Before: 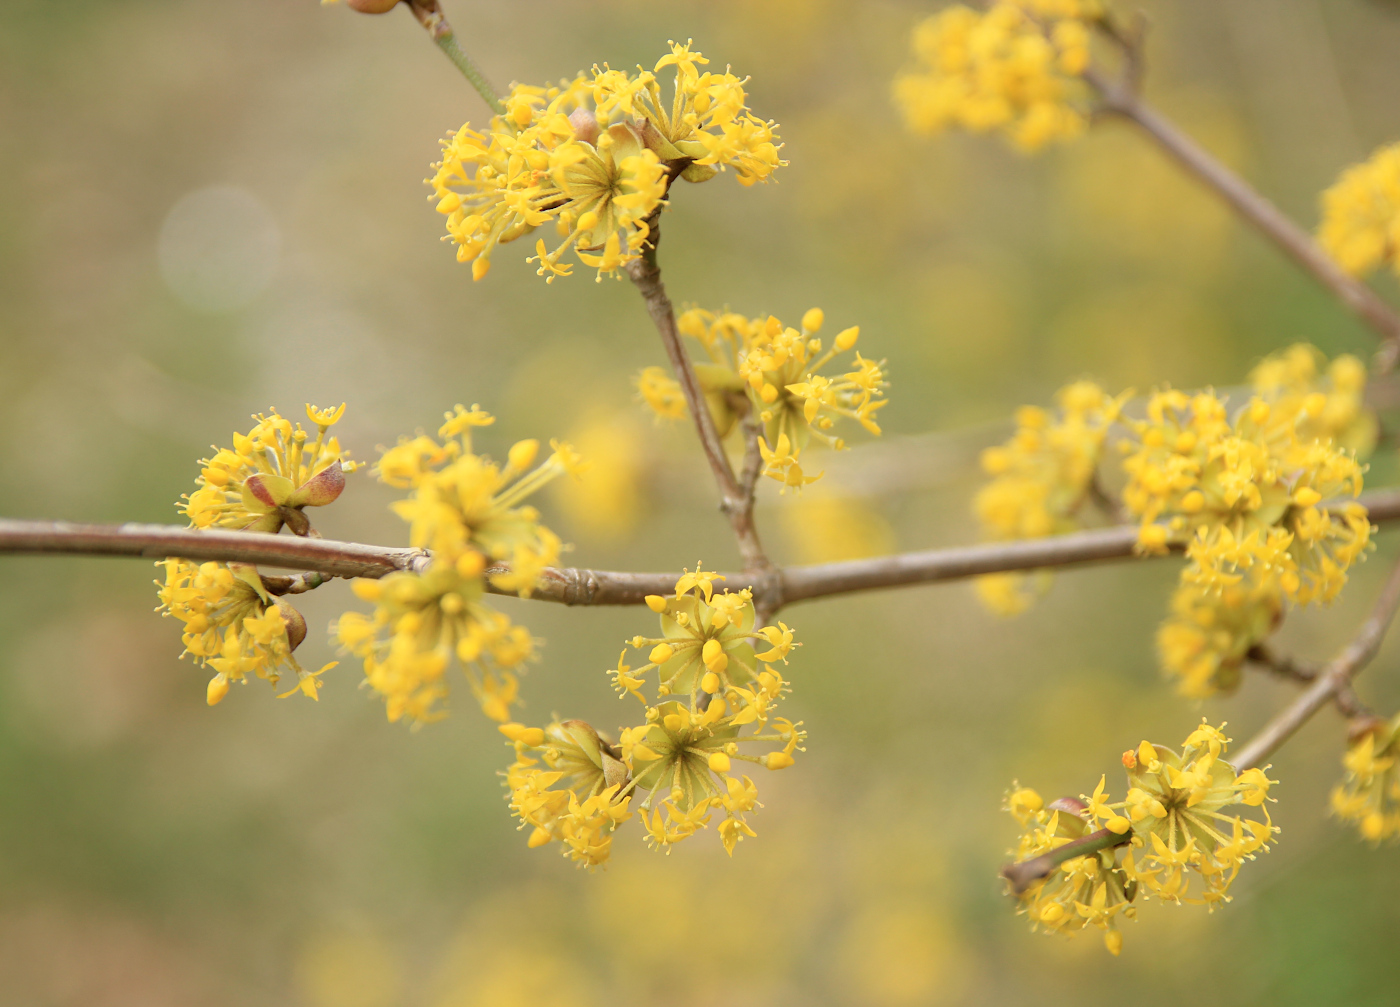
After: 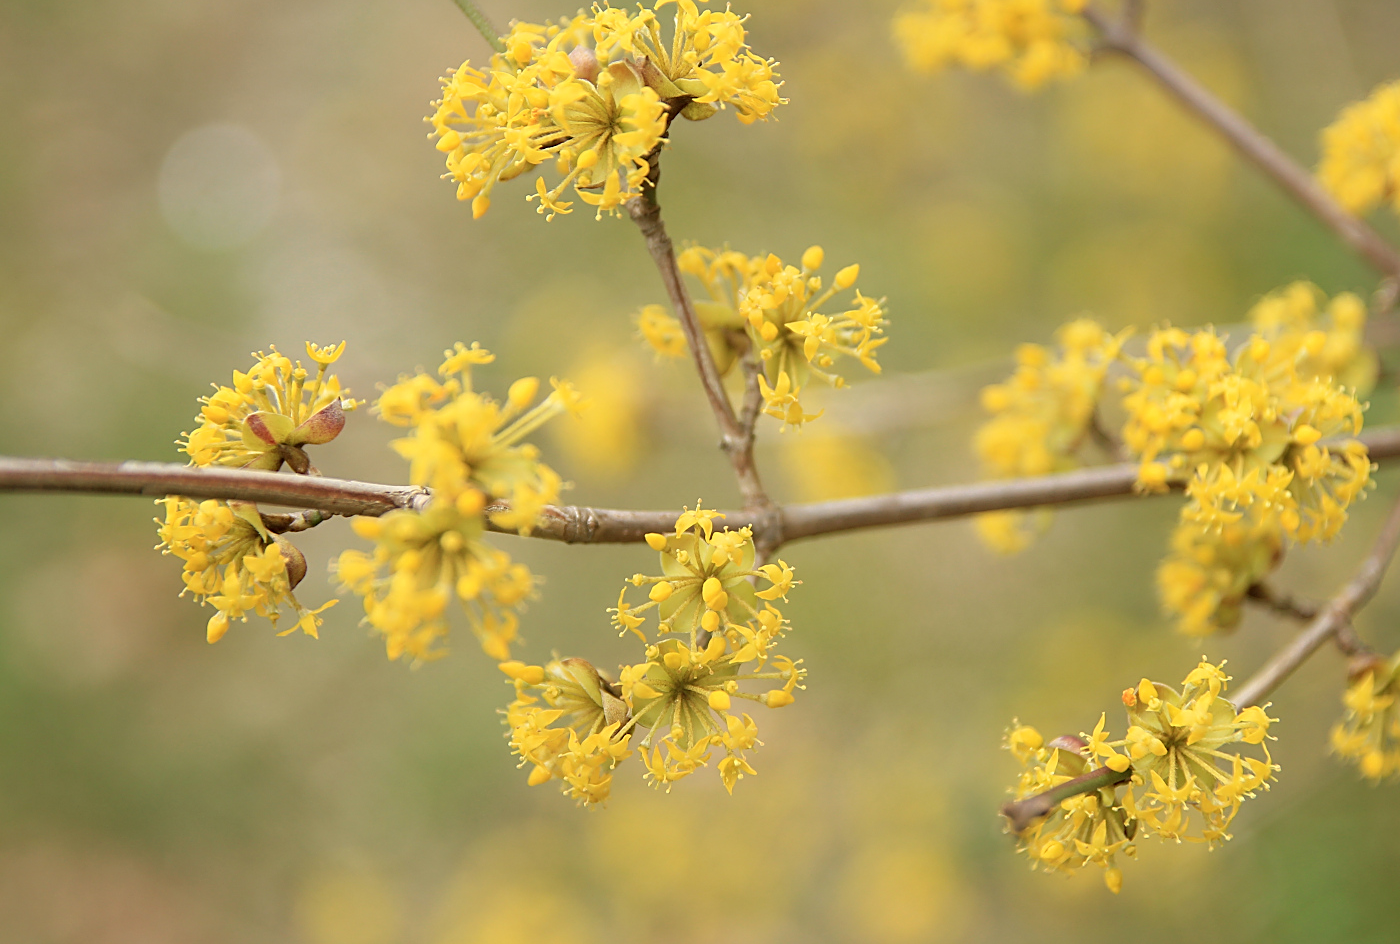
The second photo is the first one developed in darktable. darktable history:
sharpen: on, module defaults
crop and rotate: top 6.25%
